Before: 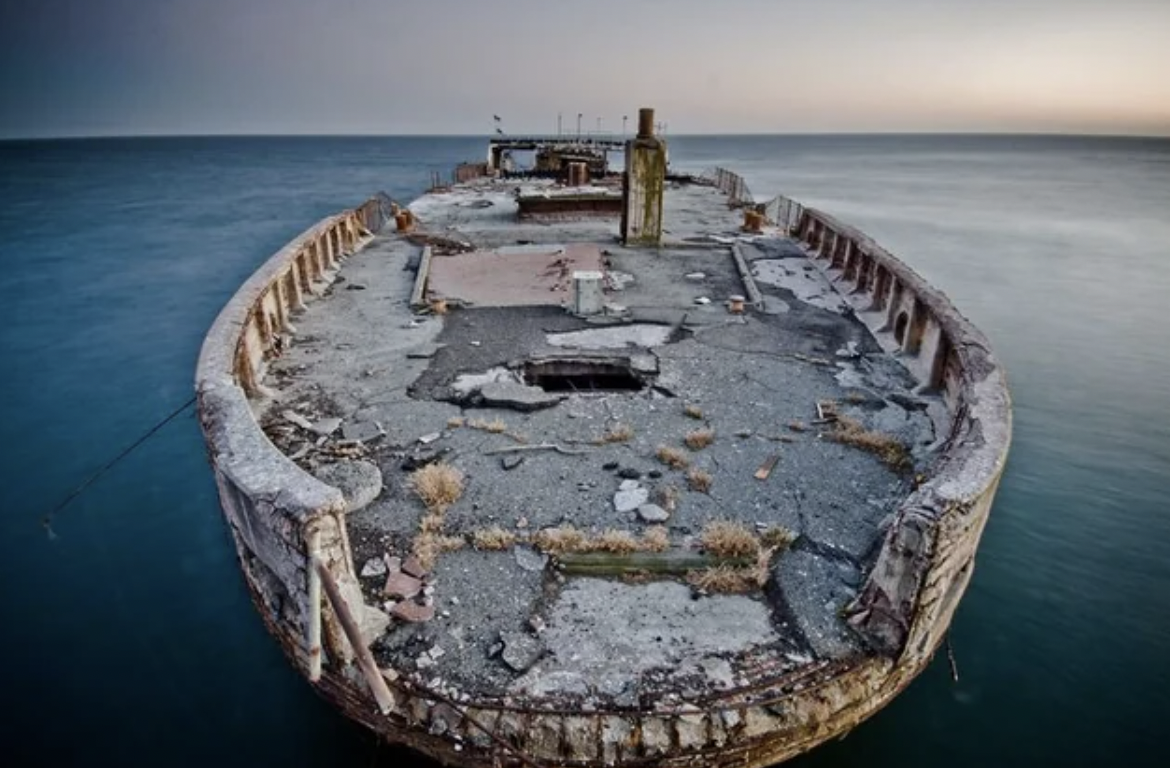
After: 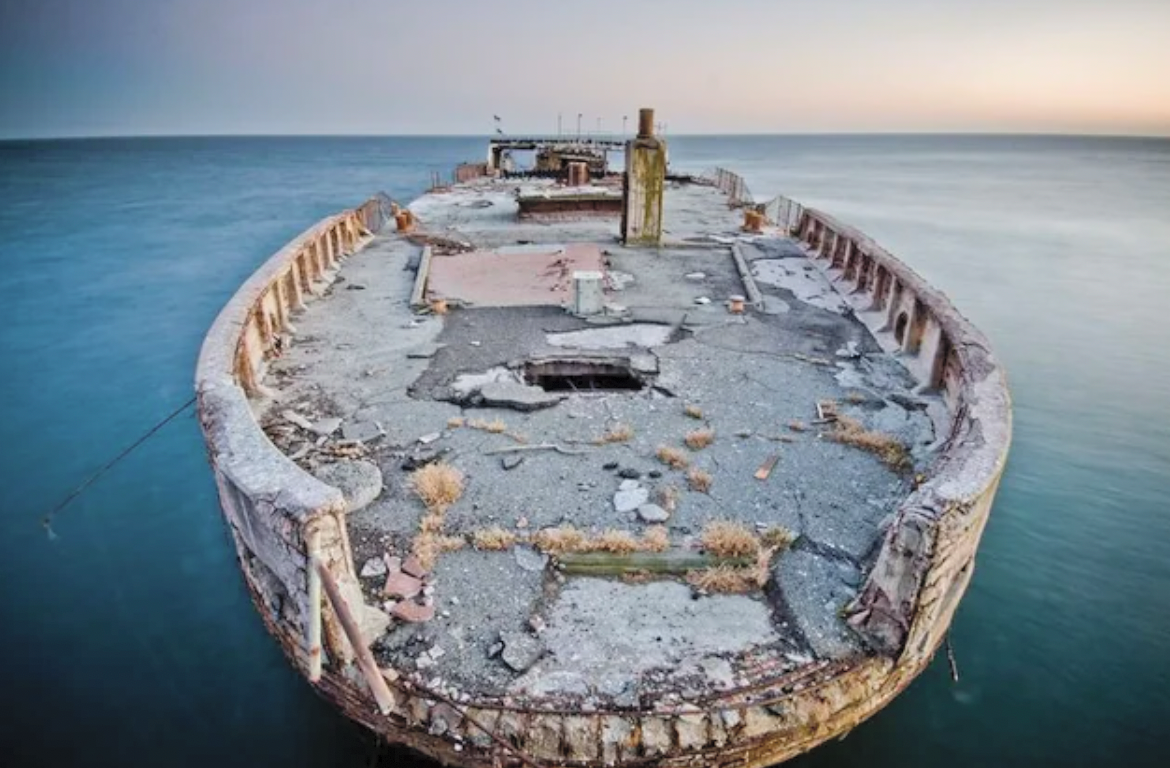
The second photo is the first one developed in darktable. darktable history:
color balance rgb: perceptual saturation grading › global saturation 10%, global vibrance 10%
contrast brightness saturation: brightness 0.28
